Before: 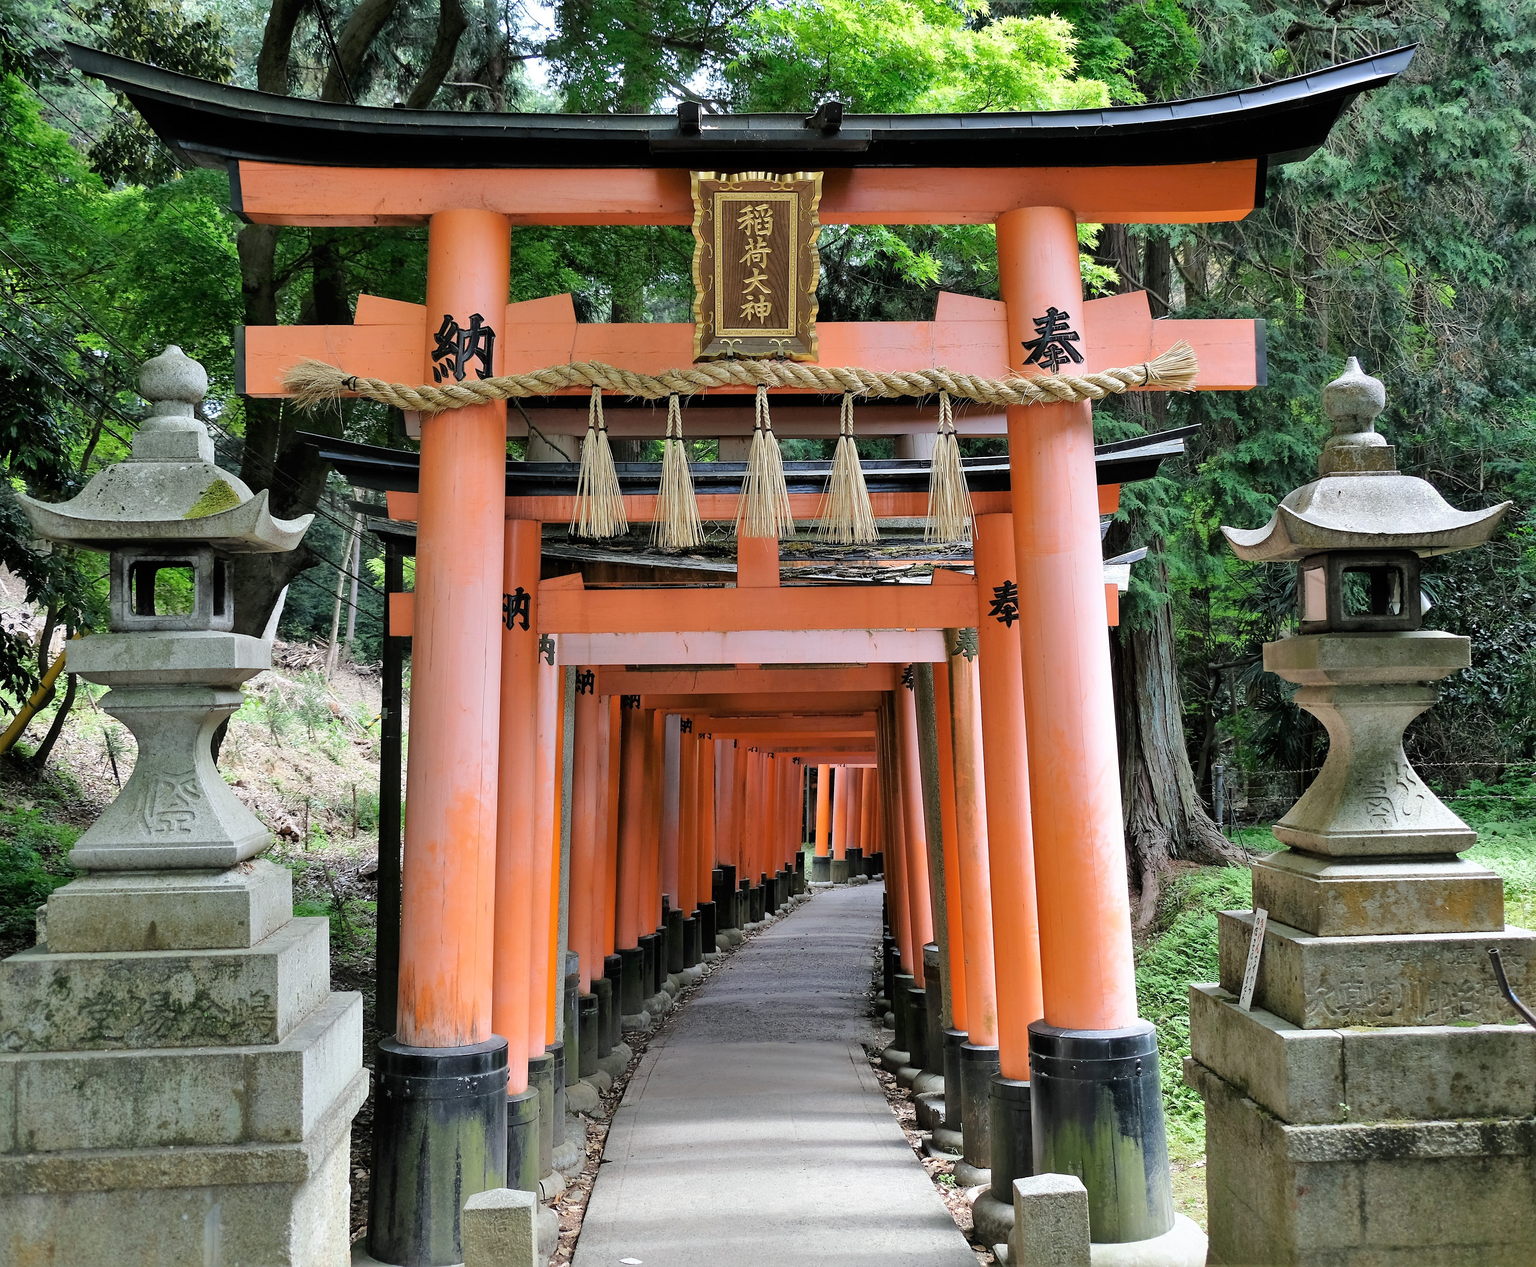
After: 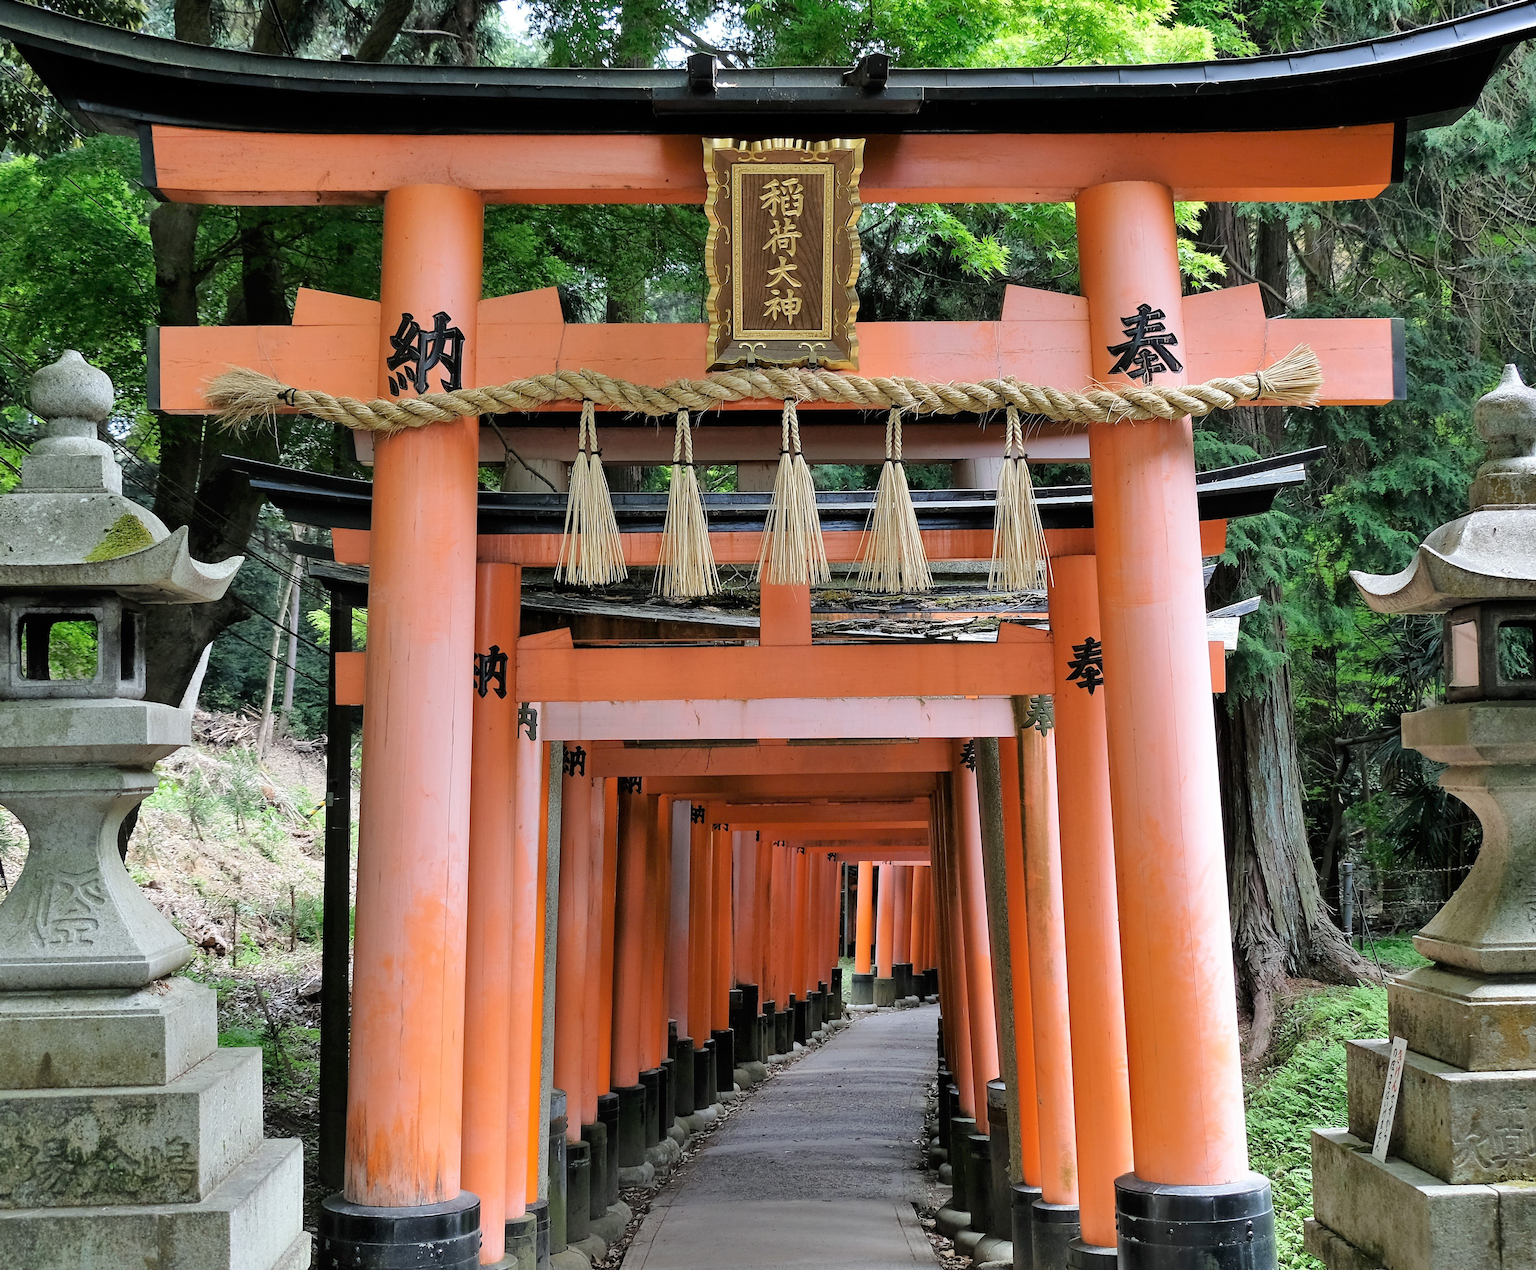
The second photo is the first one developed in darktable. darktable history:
crop and rotate: left 7.478%, top 4.619%, right 10.546%, bottom 13.15%
